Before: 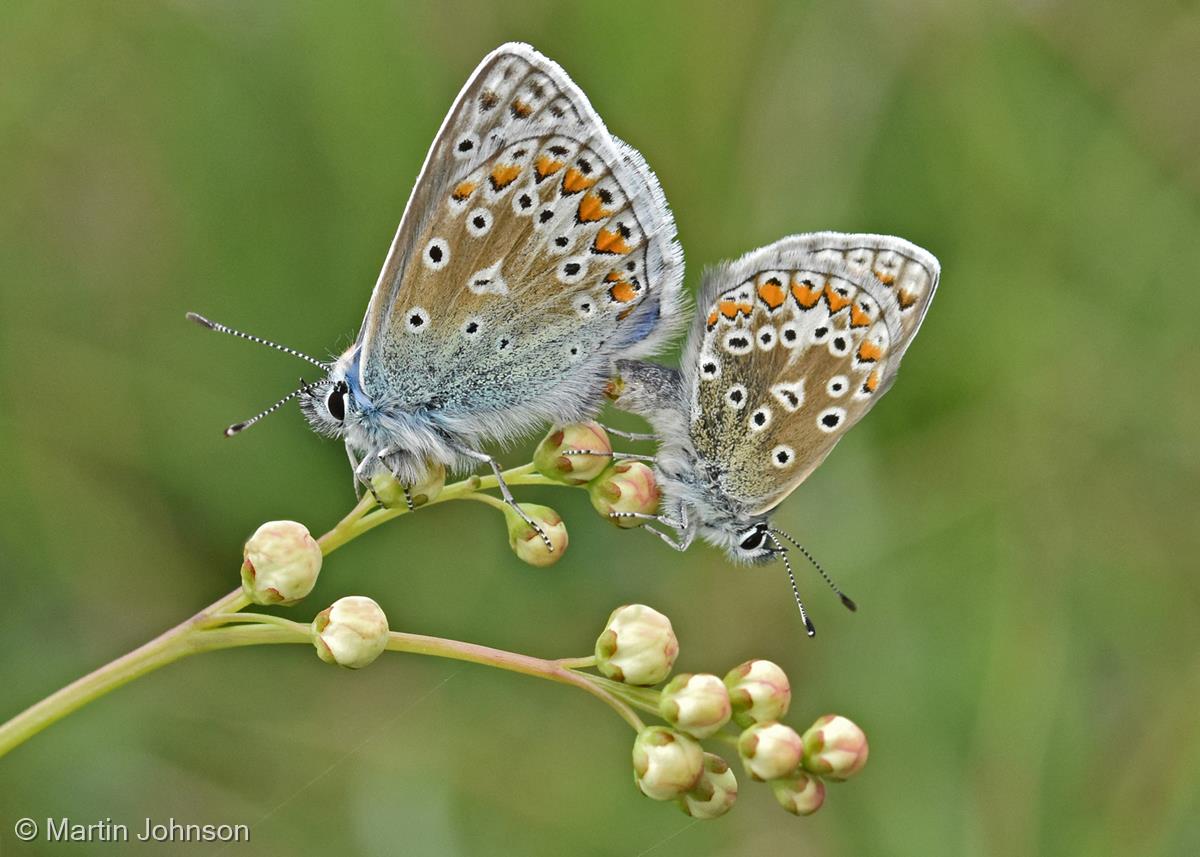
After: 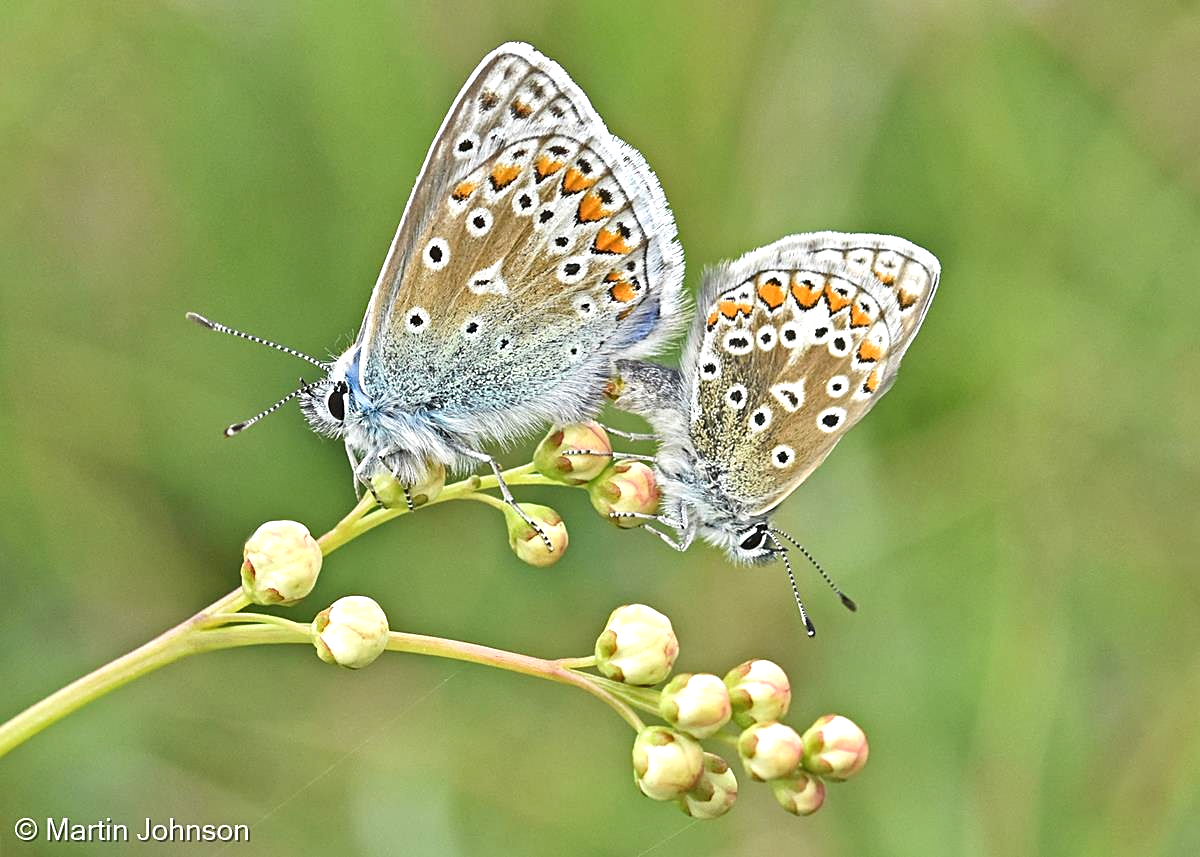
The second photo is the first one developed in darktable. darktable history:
exposure: black level correction -0.002, exposure 0.705 EV, compensate highlight preservation false
sharpen: amount 0.495
